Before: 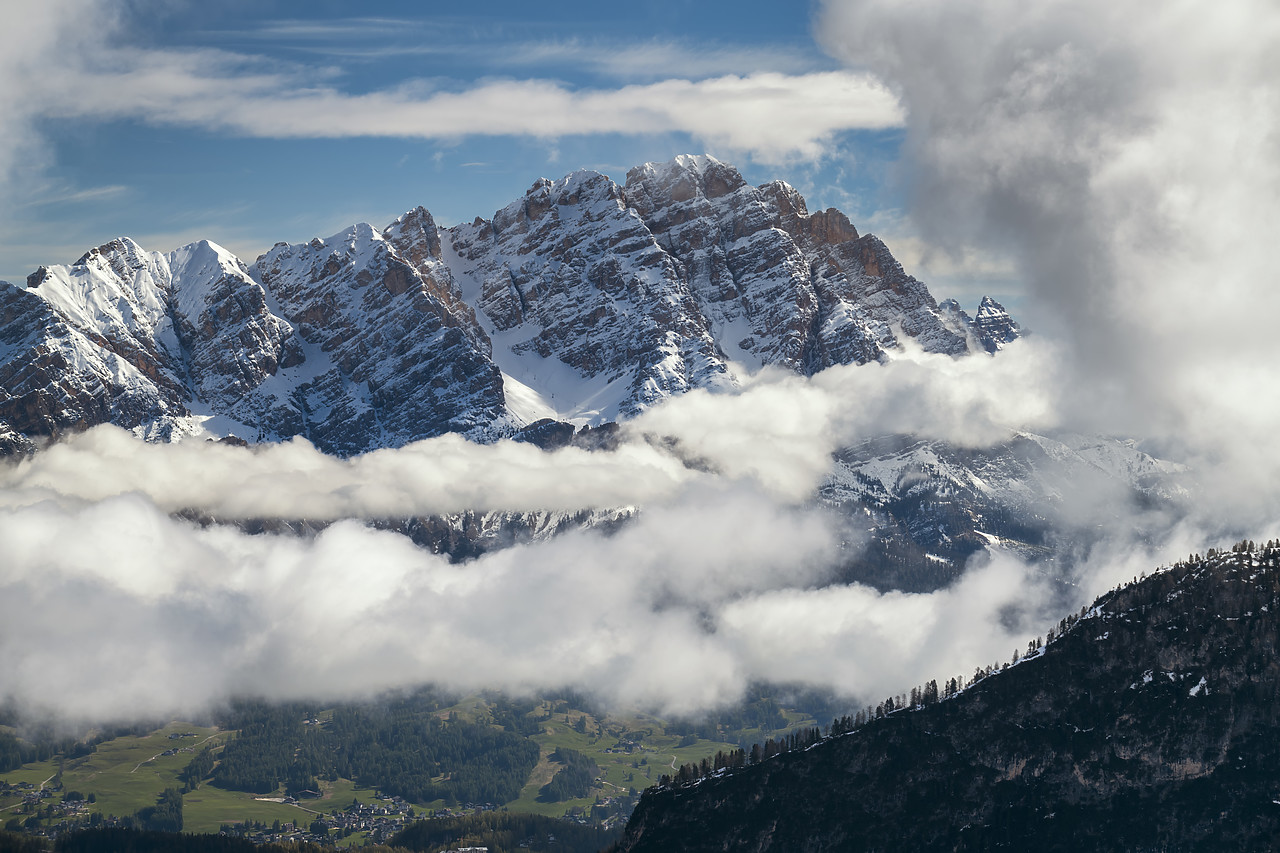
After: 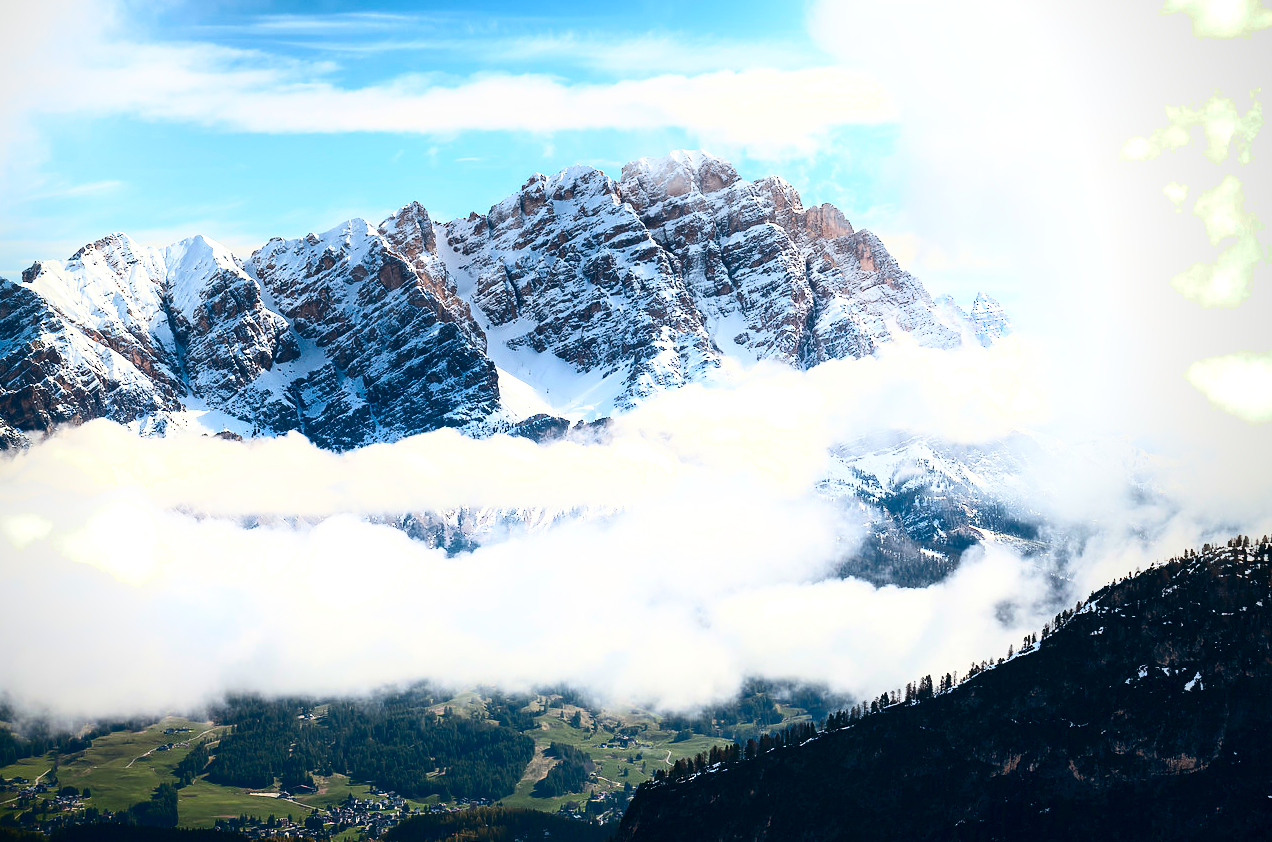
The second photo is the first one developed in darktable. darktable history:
exposure: black level correction 0, exposure 0.498 EV, compensate highlight preservation false
contrast brightness saturation: contrast 0.404, brightness 0.043, saturation 0.26
vignetting: fall-off radius 61.1%, saturation 0.384, center (-0.066, -0.307)
crop: left 0.461%, top 0.702%, right 0.131%, bottom 0.486%
shadows and highlights: shadows -21.77, highlights 98.93, soften with gaussian
